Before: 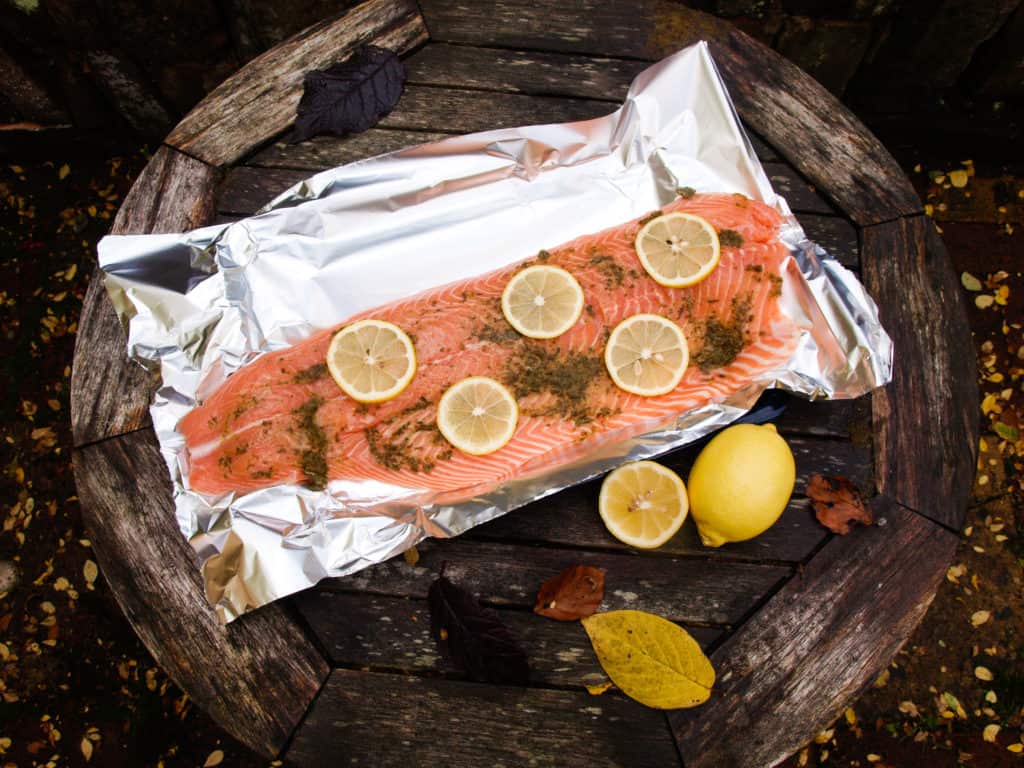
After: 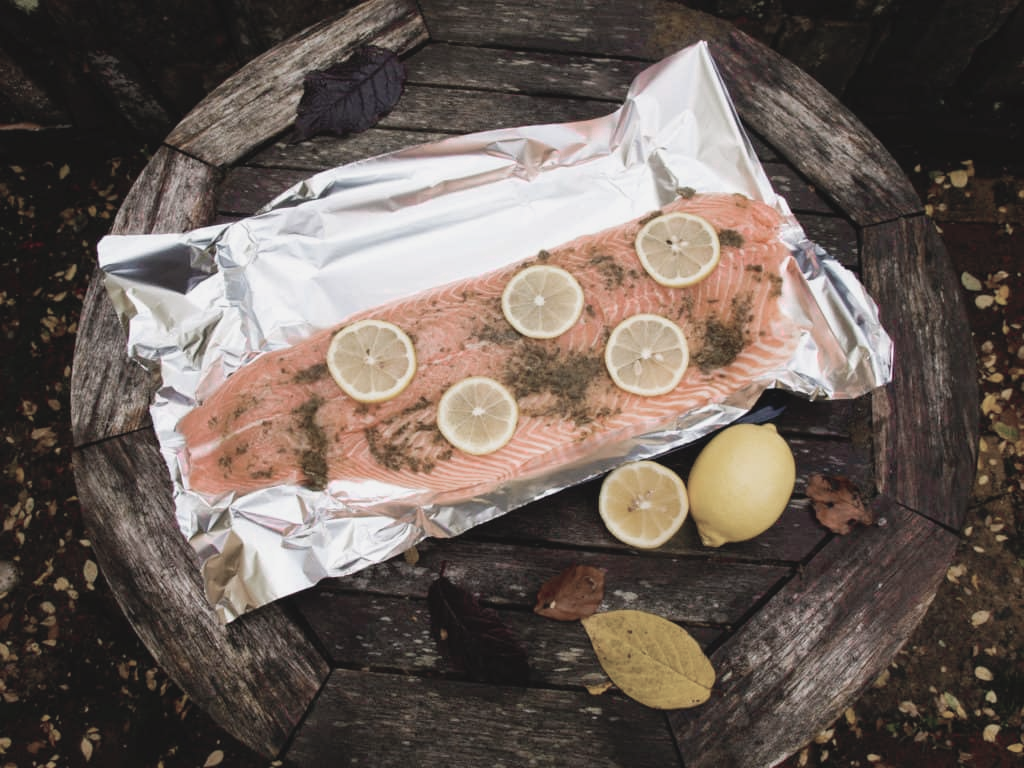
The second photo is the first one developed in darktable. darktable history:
contrast brightness saturation: contrast -0.1, brightness 0.05, saturation 0.08
color zones: curves: ch0 [(0, 0.6) (0.129, 0.508) (0.193, 0.483) (0.429, 0.5) (0.571, 0.5) (0.714, 0.5) (0.857, 0.5) (1, 0.6)]; ch1 [(0, 0.481) (0.112, 0.245) (0.213, 0.223) (0.429, 0.233) (0.571, 0.231) (0.683, 0.242) (0.857, 0.296) (1, 0.481)]
